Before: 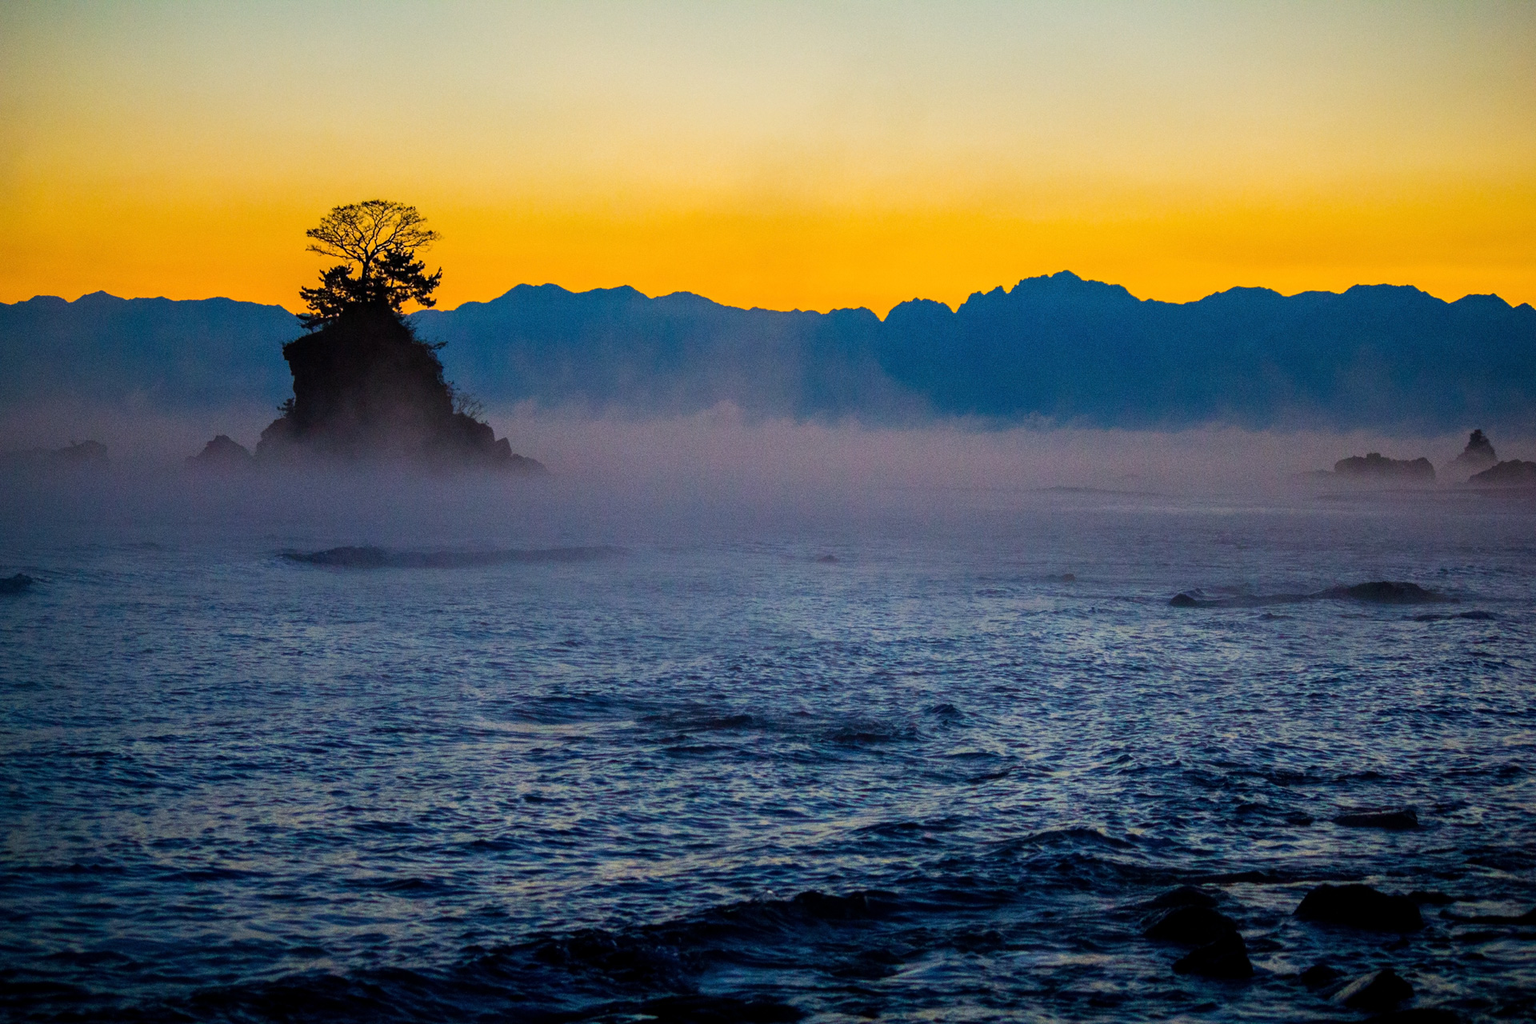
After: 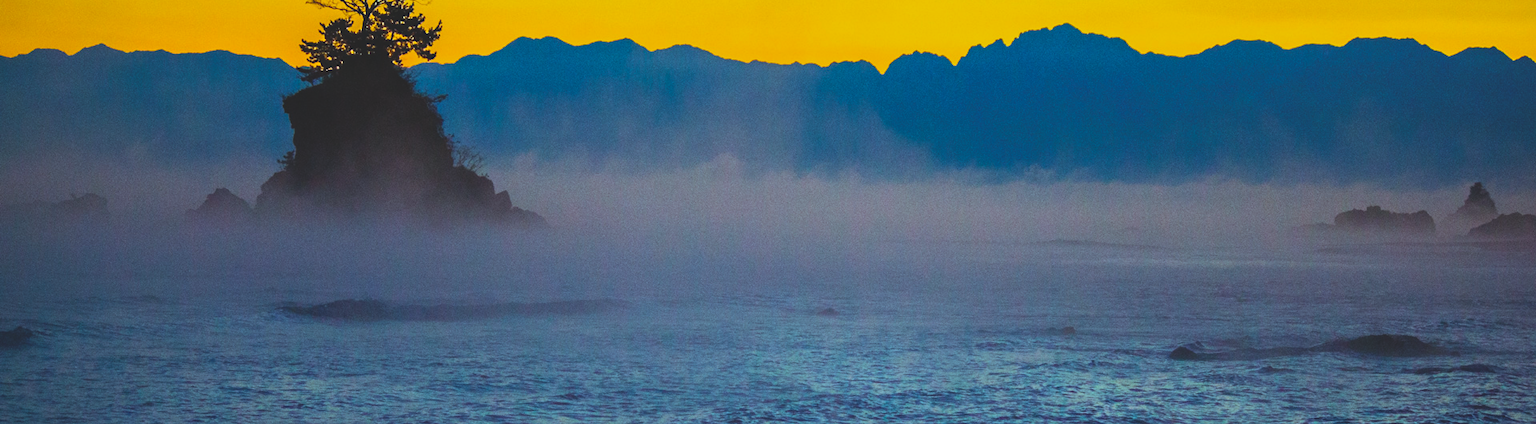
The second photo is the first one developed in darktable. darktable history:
crop and rotate: top 24.145%, bottom 34.301%
color balance rgb: highlights gain › chroma 4.12%, highlights gain › hue 198.91°, global offset › luminance 1.971%, perceptual saturation grading › global saturation 25.412%
sharpen: radius 5.343, amount 0.311, threshold 26.583
